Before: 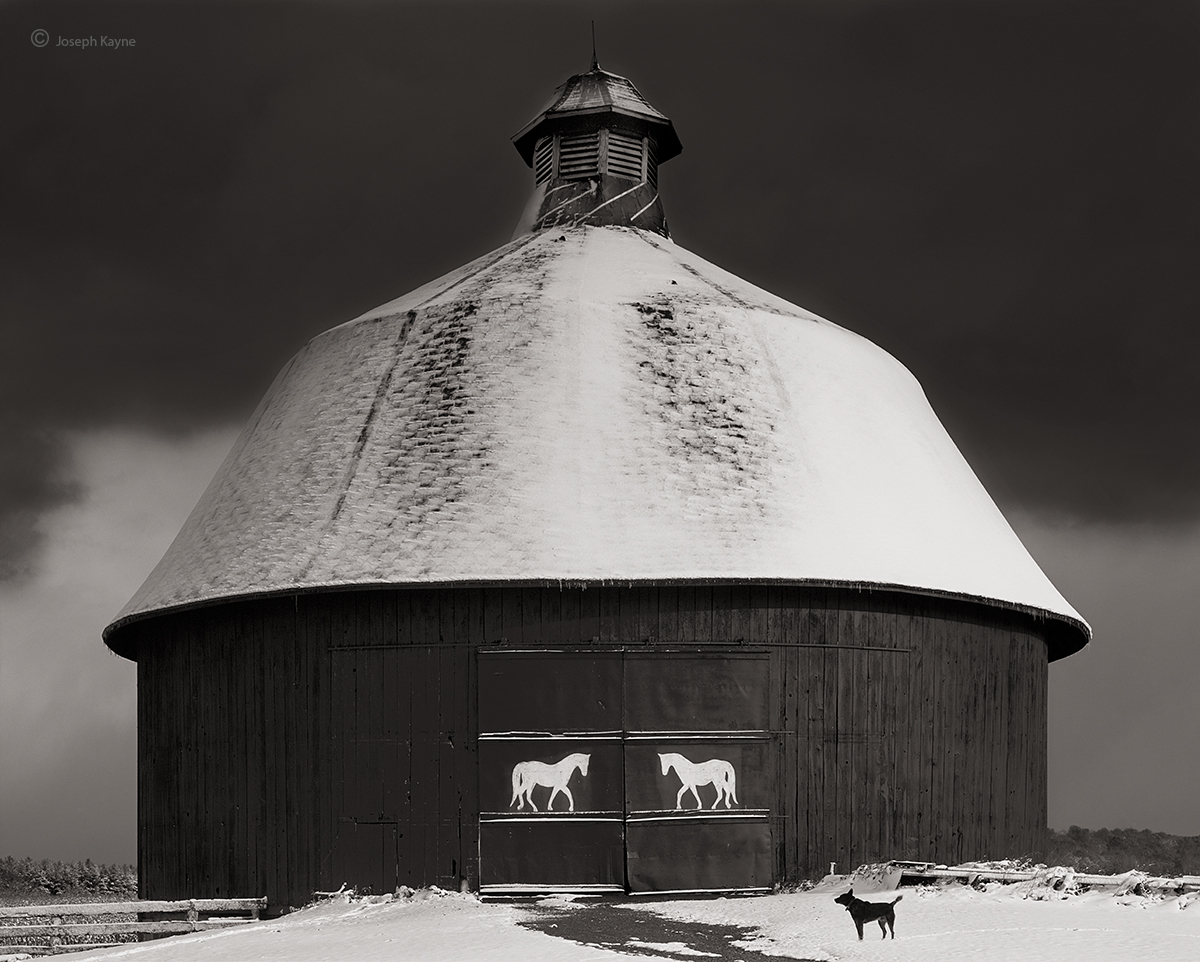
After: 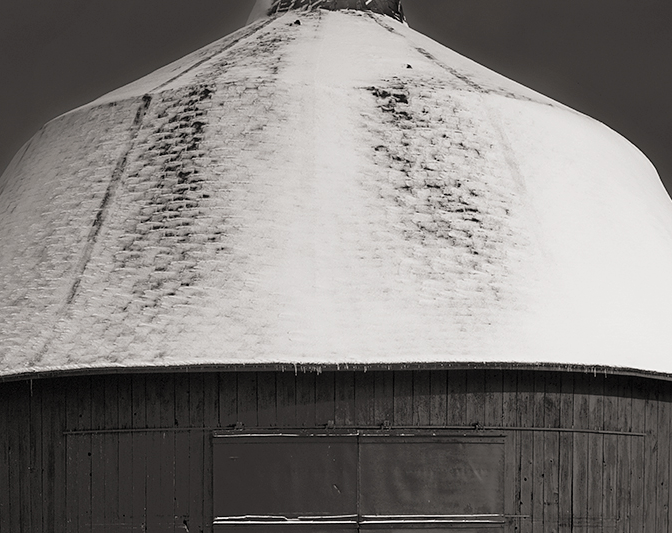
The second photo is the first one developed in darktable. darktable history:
crop and rotate: left 22.114%, top 22.526%, right 21.807%, bottom 21.997%
exposure: compensate highlight preservation false
contrast brightness saturation: brightness 0.135
